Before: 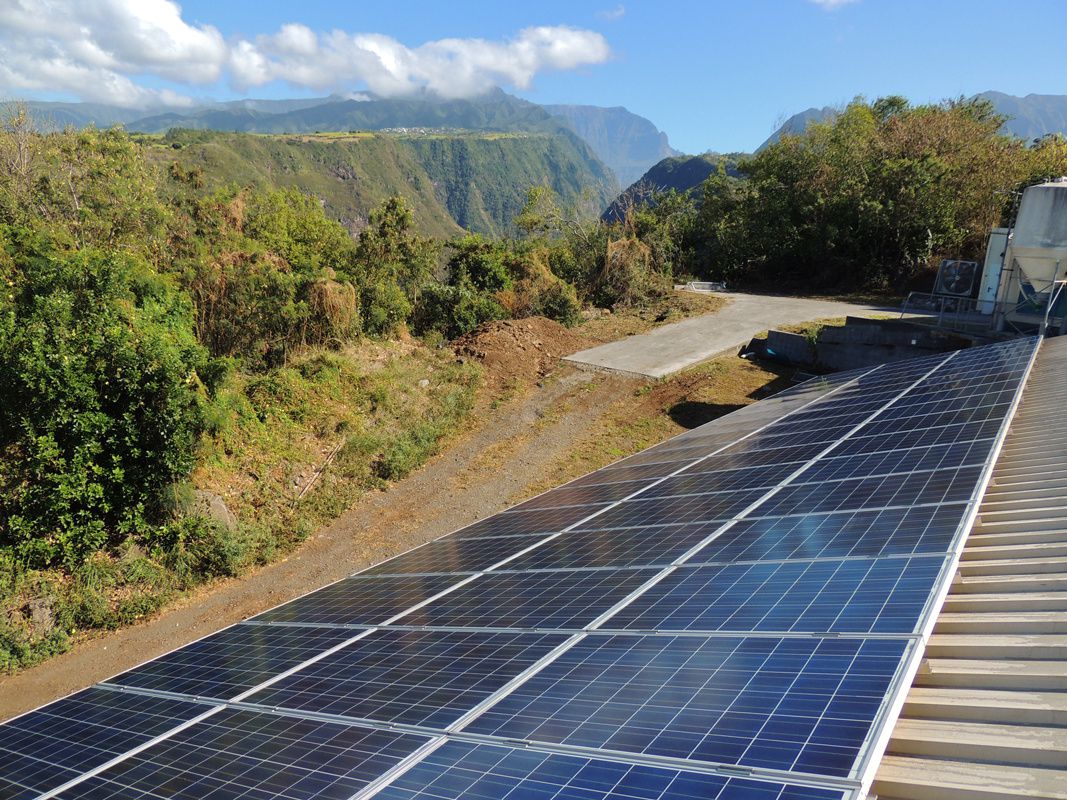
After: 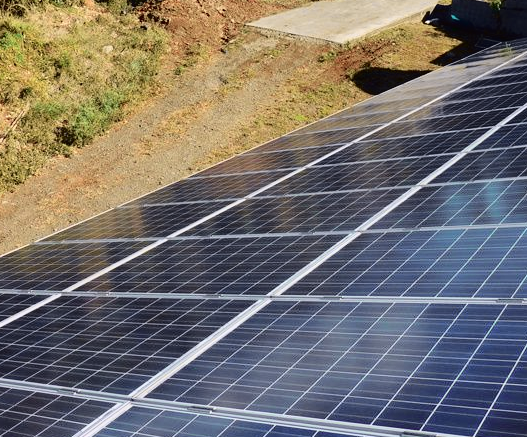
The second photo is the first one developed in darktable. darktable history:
tone curve: curves: ch0 [(0, 0.011) (0.053, 0.026) (0.174, 0.115) (0.398, 0.444) (0.673, 0.775) (0.829, 0.906) (0.991, 0.981)]; ch1 [(0, 0) (0.264, 0.22) (0.407, 0.373) (0.463, 0.457) (0.492, 0.501) (0.512, 0.513) (0.54, 0.543) (0.585, 0.617) (0.659, 0.686) (0.78, 0.8) (1, 1)]; ch2 [(0, 0) (0.438, 0.449) (0.473, 0.469) (0.503, 0.5) (0.523, 0.534) (0.562, 0.591) (0.612, 0.627) (0.701, 0.707) (1, 1)], color space Lab, independent channels, preserve colors none
crop: left 29.672%, top 41.786%, right 20.851%, bottom 3.487%
